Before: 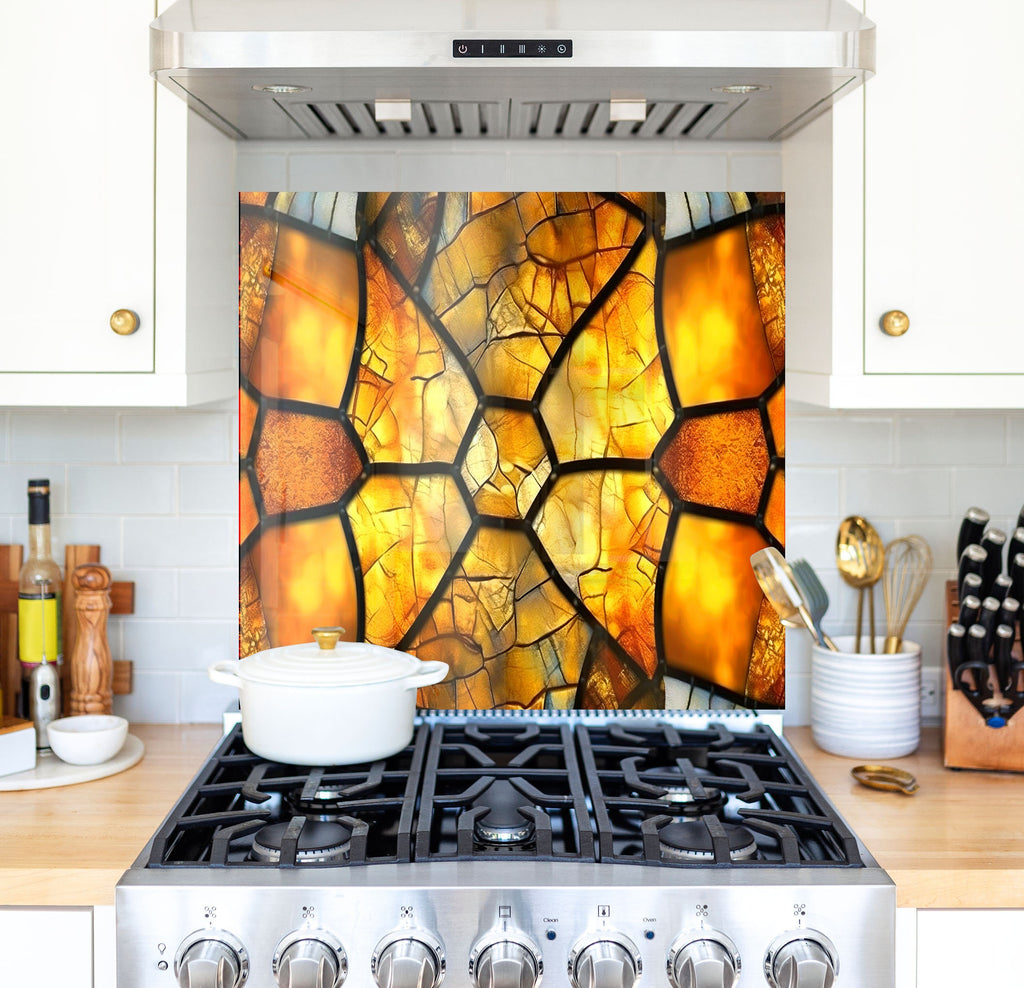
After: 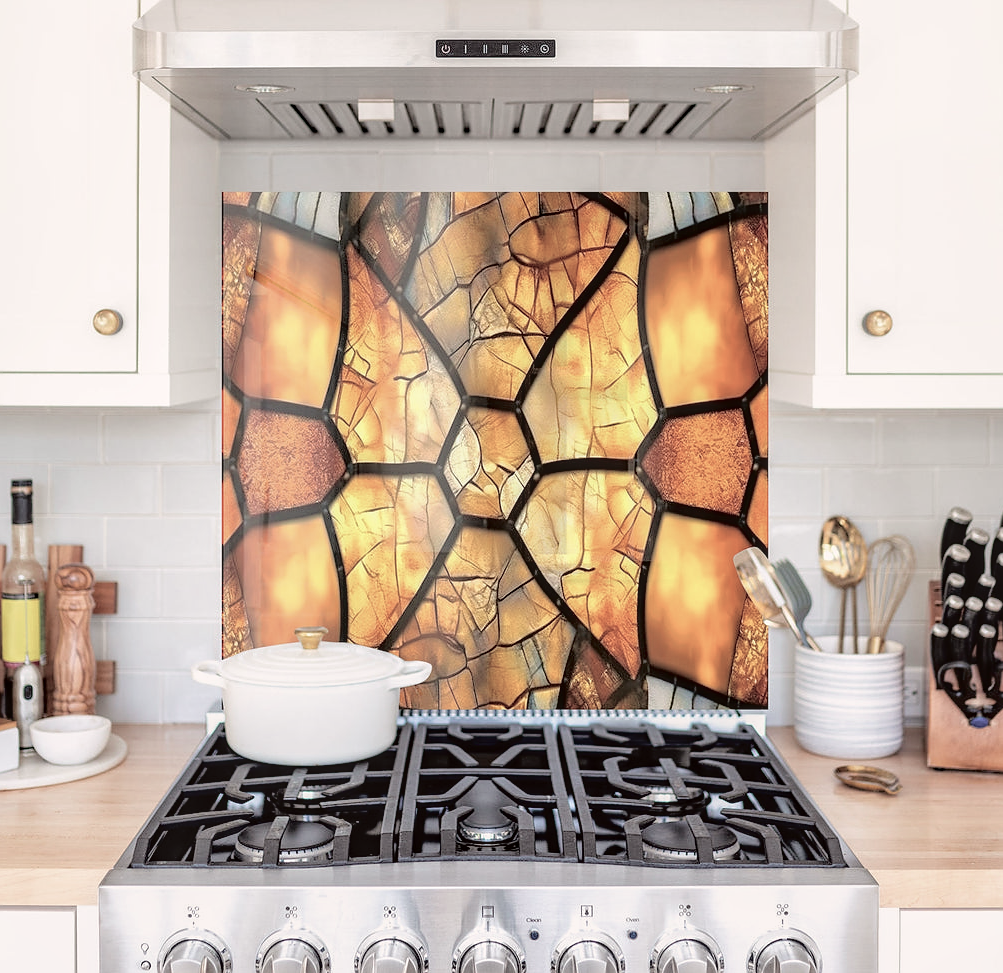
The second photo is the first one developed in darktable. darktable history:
sharpen: radius 1.021
local contrast: on, module defaults
contrast brightness saturation: brightness 0.189, saturation -0.512
tone curve: curves: ch0 [(0, 0.013) (0.181, 0.074) (0.337, 0.304) (0.498, 0.485) (0.78, 0.742) (0.993, 0.954)]; ch1 [(0, 0) (0.294, 0.184) (0.359, 0.34) (0.362, 0.35) (0.43, 0.41) (0.469, 0.463) (0.495, 0.502) (0.54, 0.563) (0.612, 0.641) (1, 1)]; ch2 [(0, 0) (0.44, 0.437) (0.495, 0.502) (0.524, 0.534) (0.557, 0.56) (0.634, 0.654) (0.728, 0.722) (1, 1)], color space Lab, independent channels, preserve colors none
crop: left 1.733%, right 0.266%, bottom 1.501%
